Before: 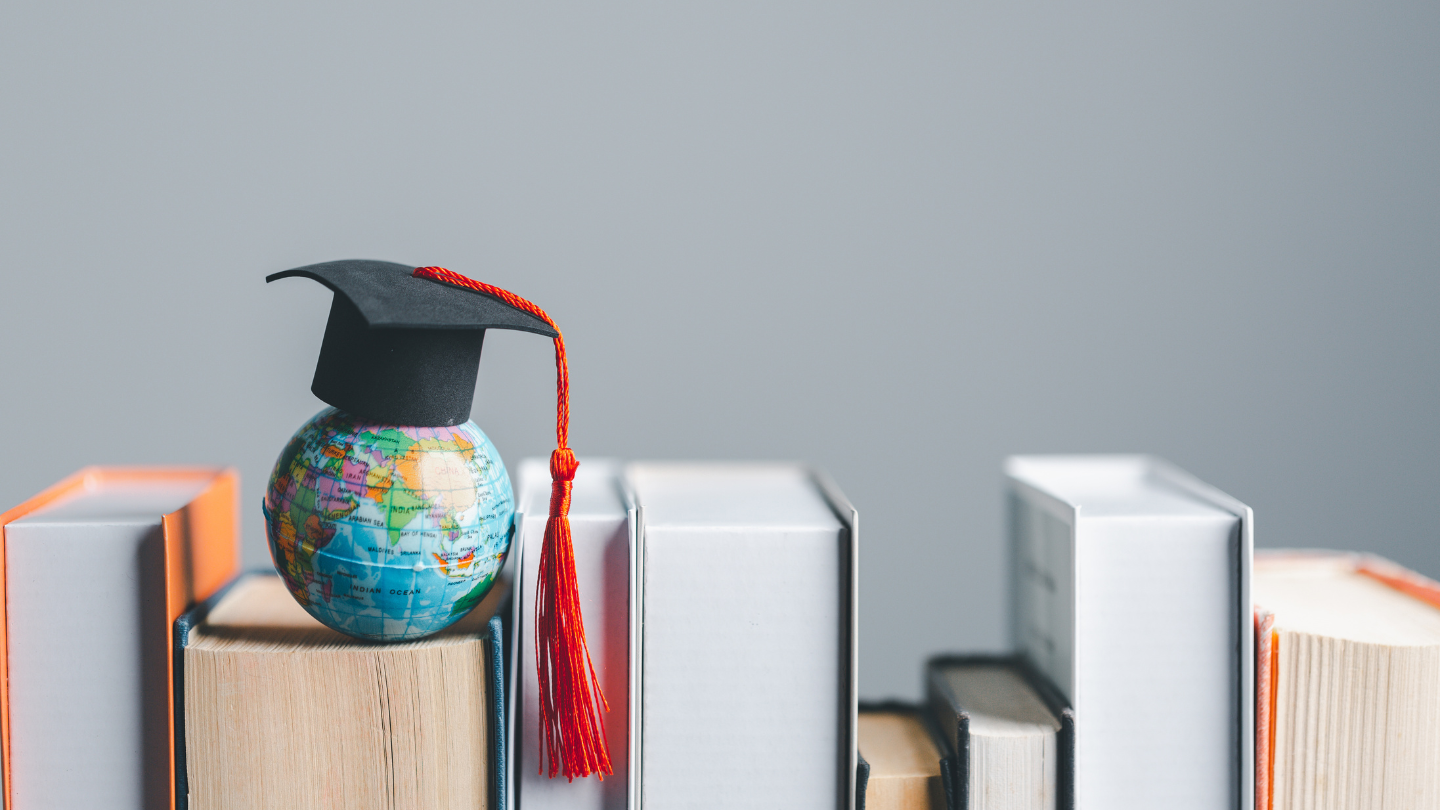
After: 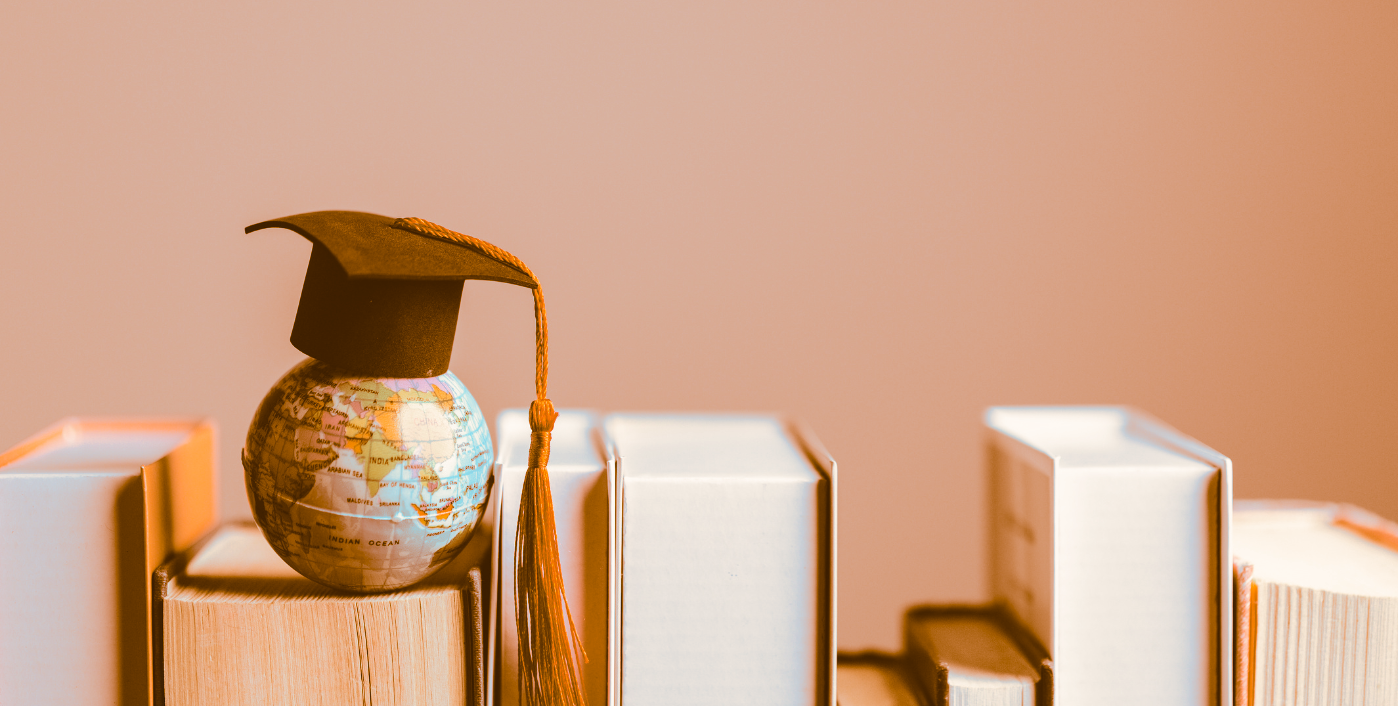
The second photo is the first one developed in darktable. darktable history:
crop: left 1.507%, top 6.147%, right 1.379%, bottom 6.637%
split-toning: shadows › hue 26°, shadows › saturation 0.92, highlights › hue 40°, highlights › saturation 0.92, balance -63, compress 0%
